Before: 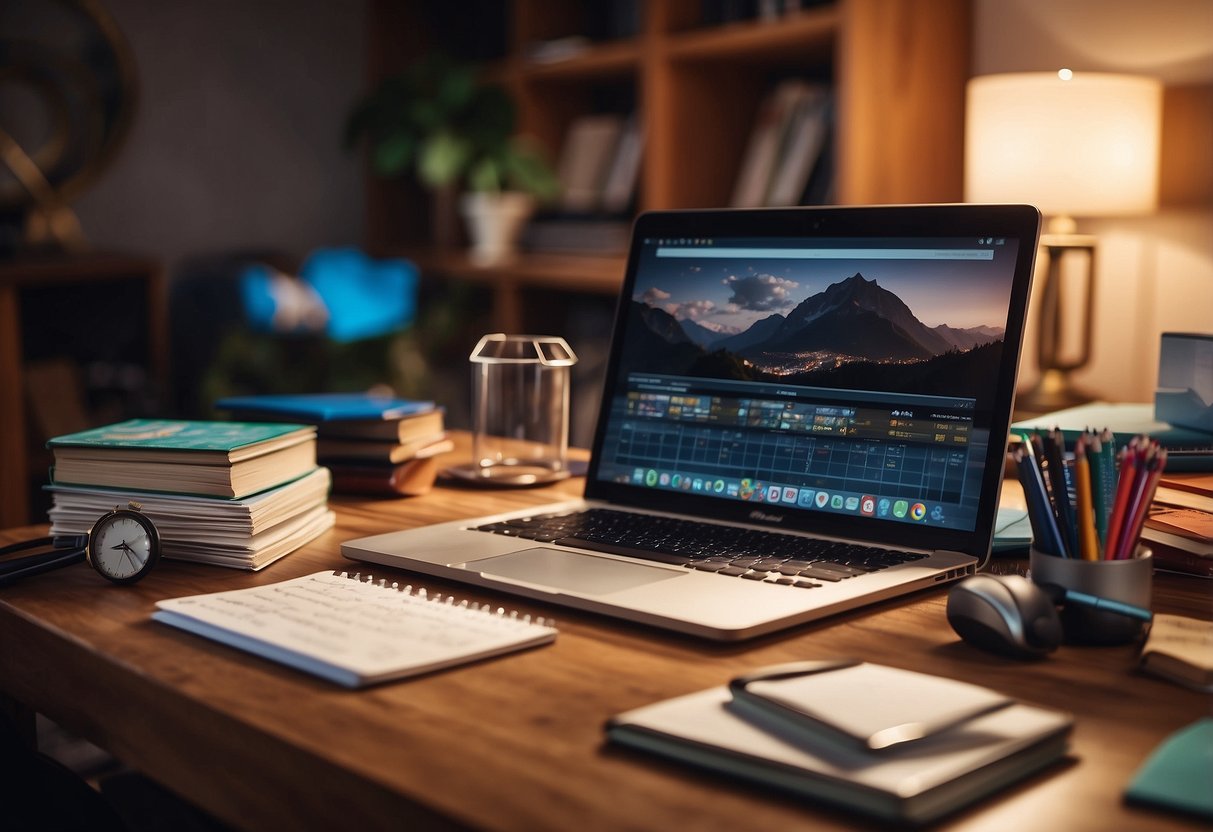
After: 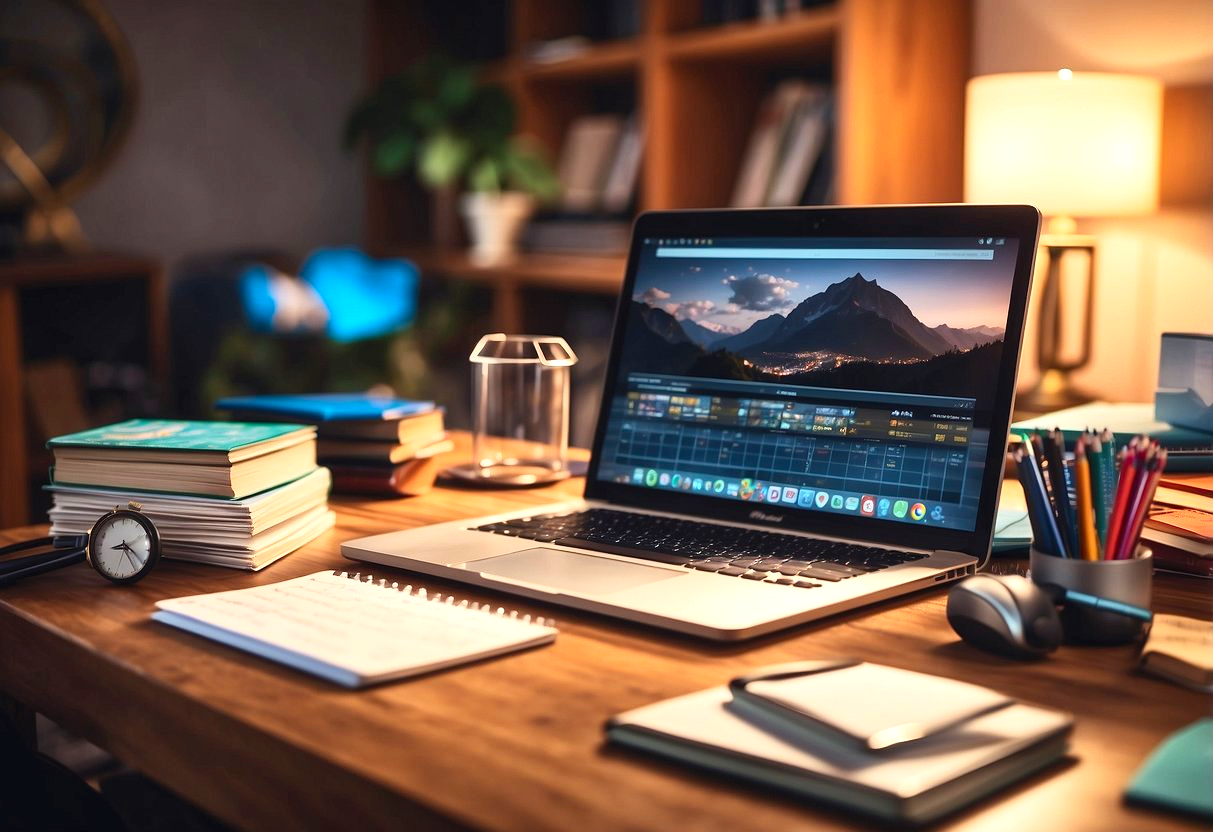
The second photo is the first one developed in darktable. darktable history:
exposure: black level correction 0.001, exposure 0.499 EV, compensate highlight preservation false
contrast brightness saturation: contrast 0.197, brightness 0.158, saturation 0.218
